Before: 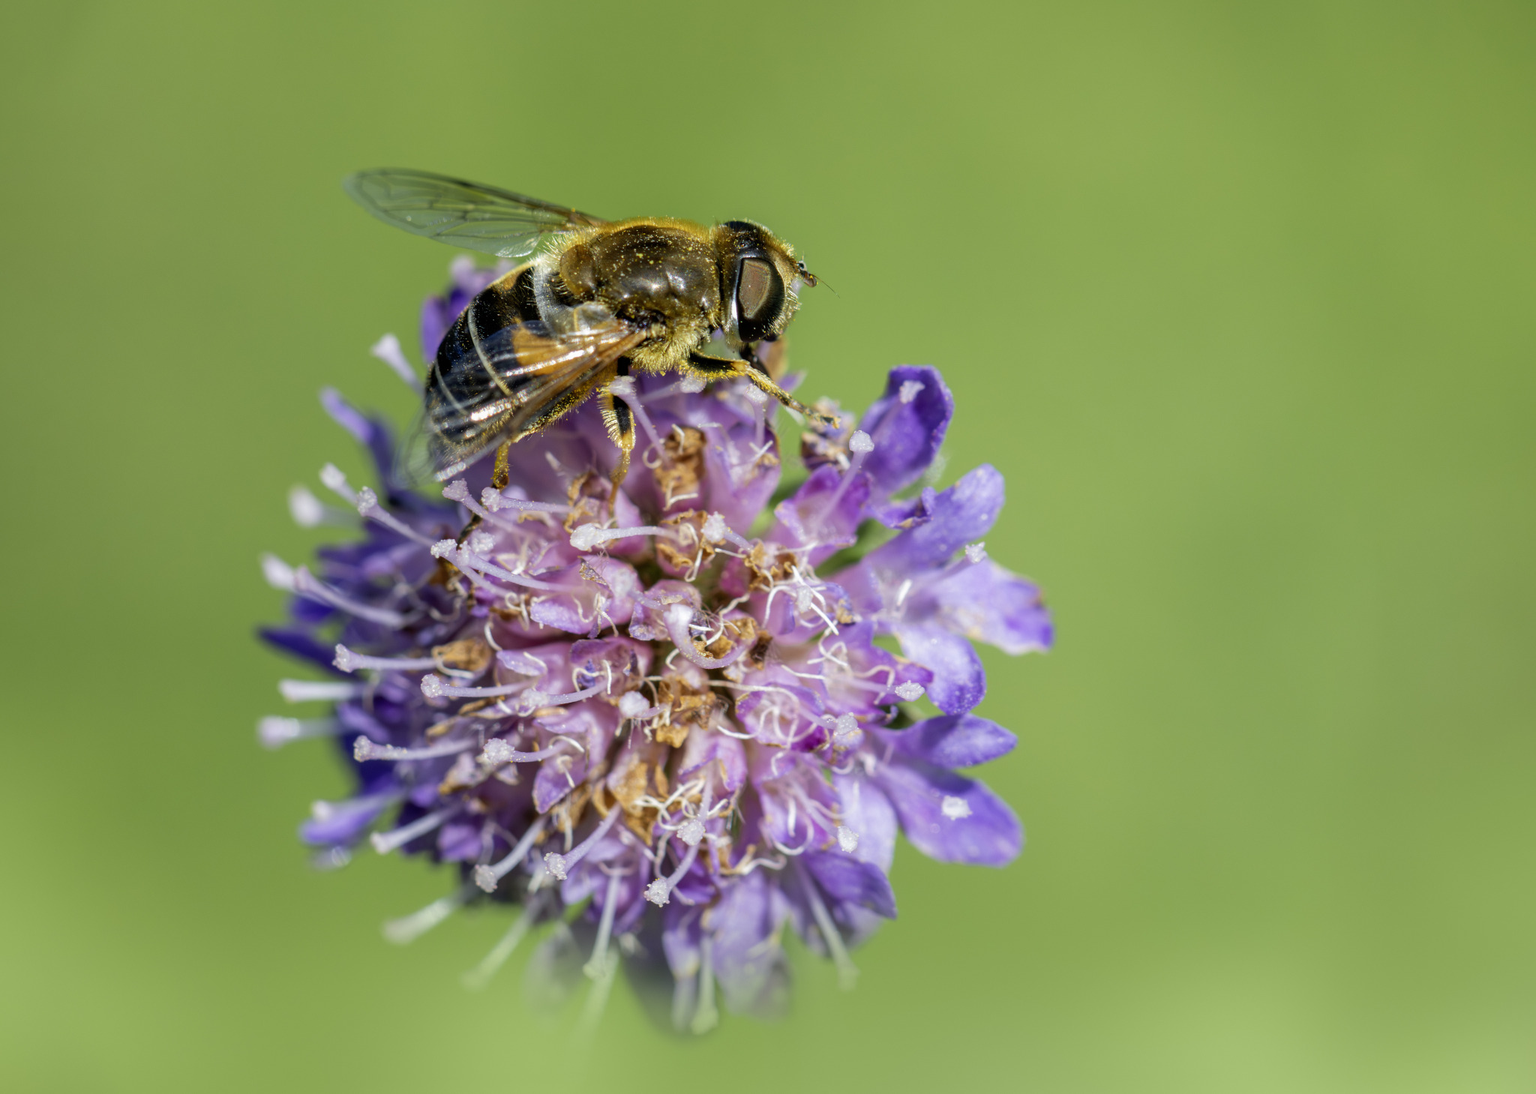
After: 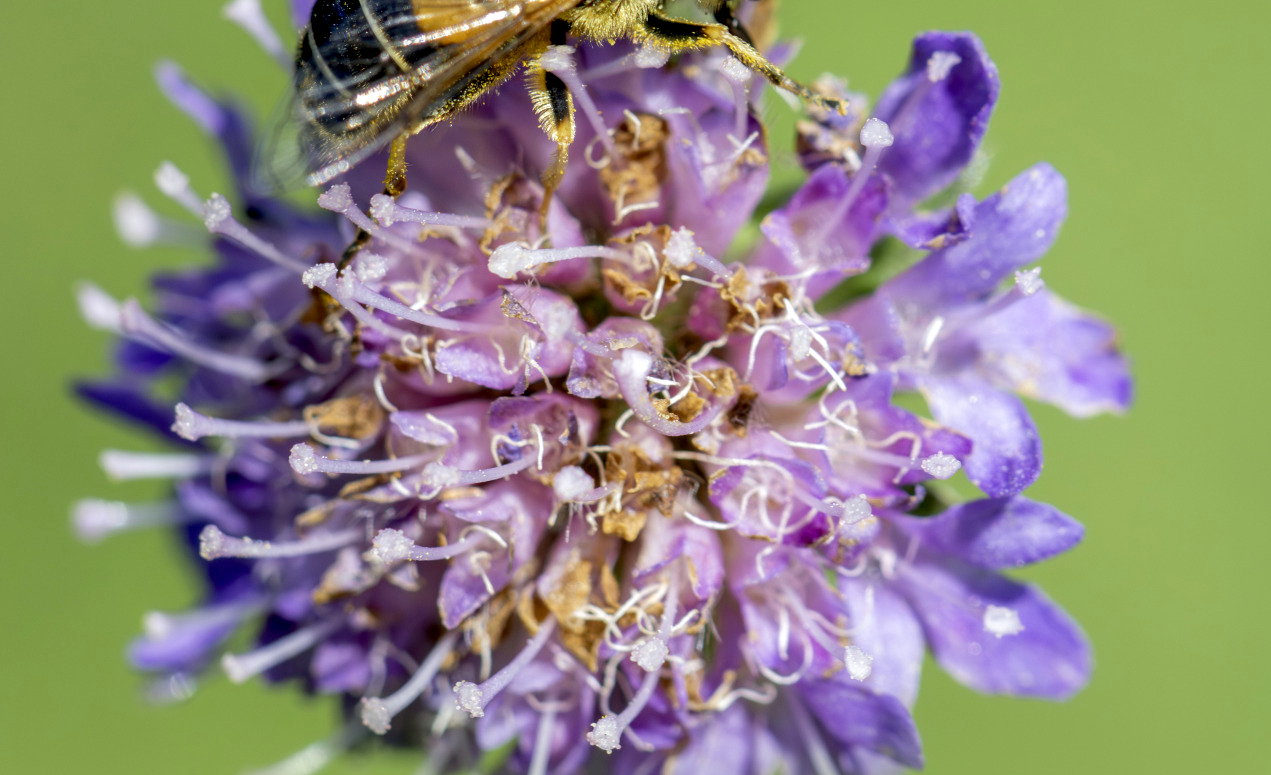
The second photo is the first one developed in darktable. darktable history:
exposure: black level correction 0.007, exposure 0.159 EV, compensate highlight preservation false
crop: left 13.312%, top 31.28%, right 24.627%, bottom 15.582%
